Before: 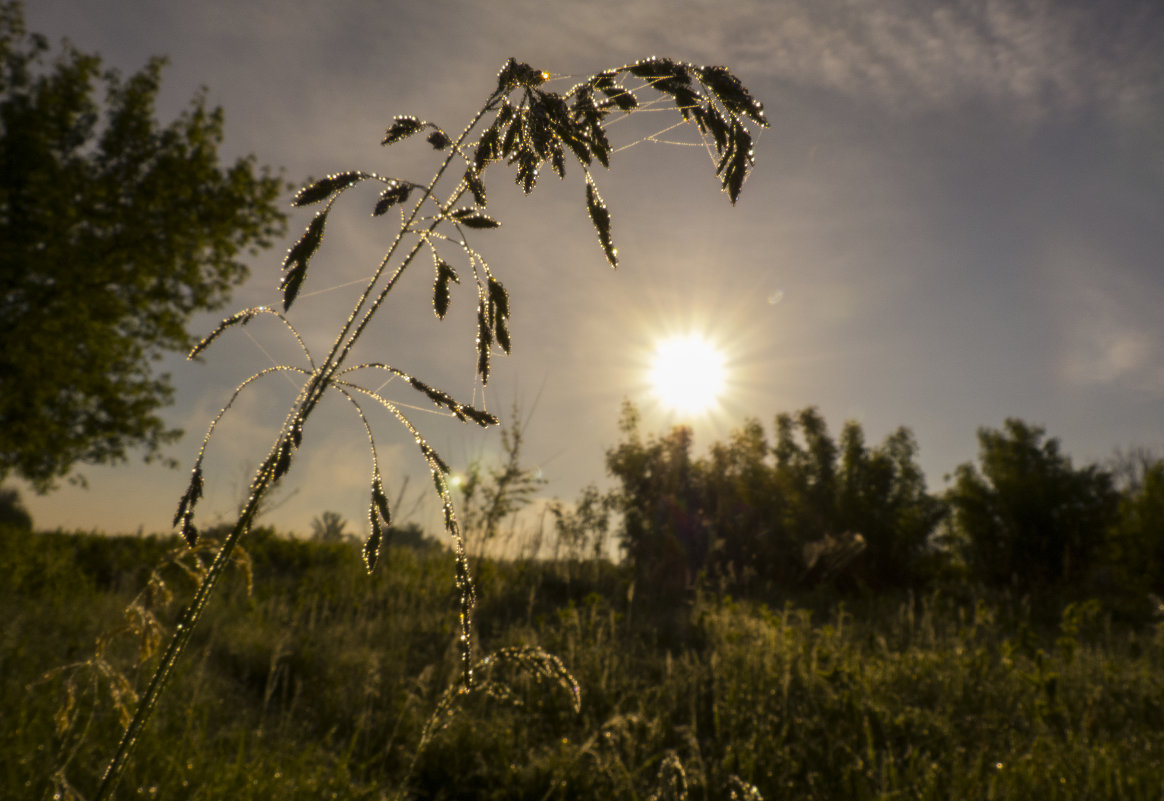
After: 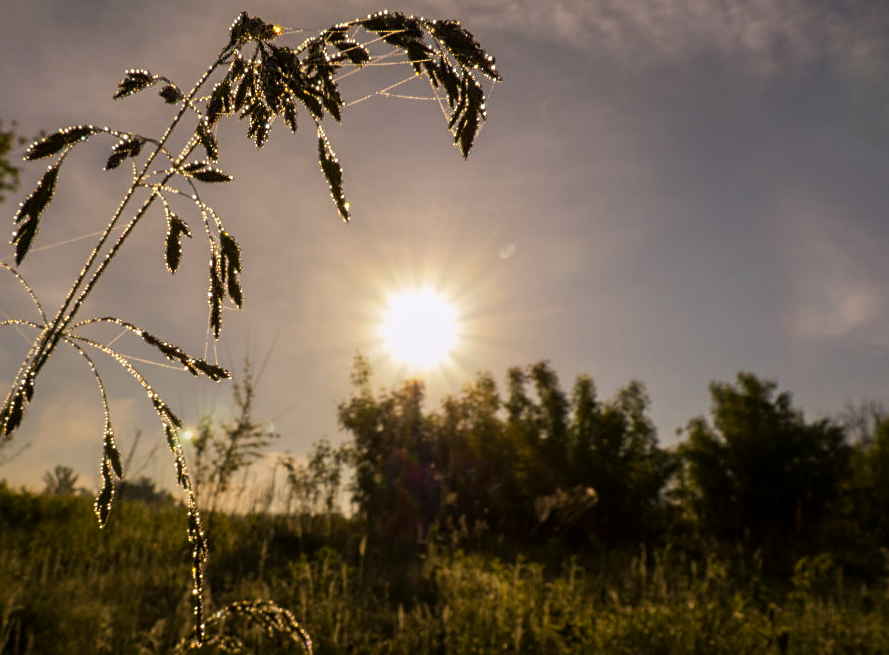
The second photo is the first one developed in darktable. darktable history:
crop: left 23.095%, top 5.827%, bottom 11.854%
white balance: red 1.004, blue 1.024
sharpen: on, module defaults
exposure: exposure -0.064 EV, compensate highlight preservation false
